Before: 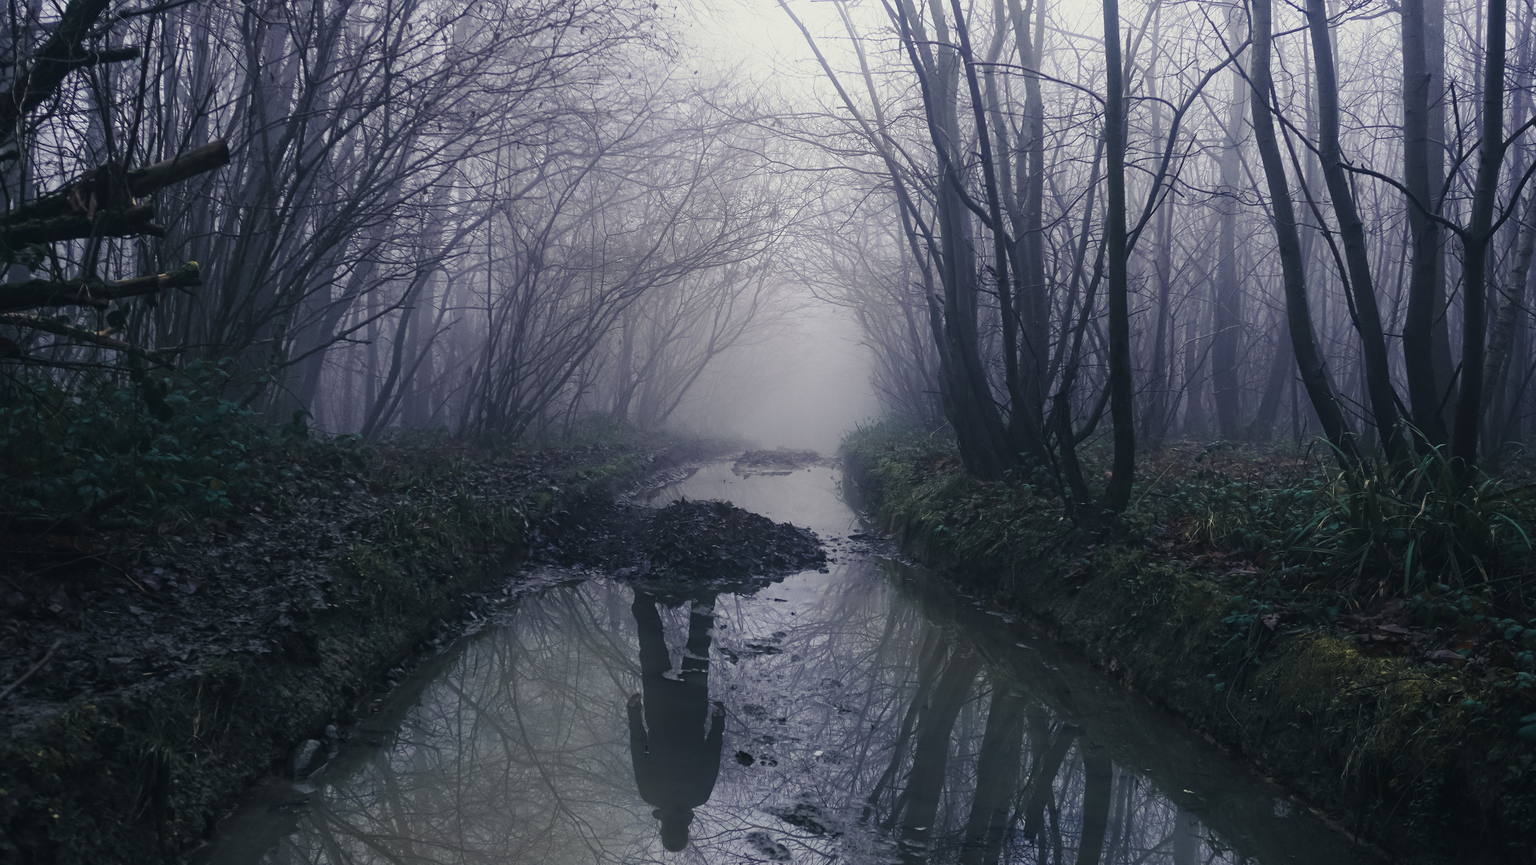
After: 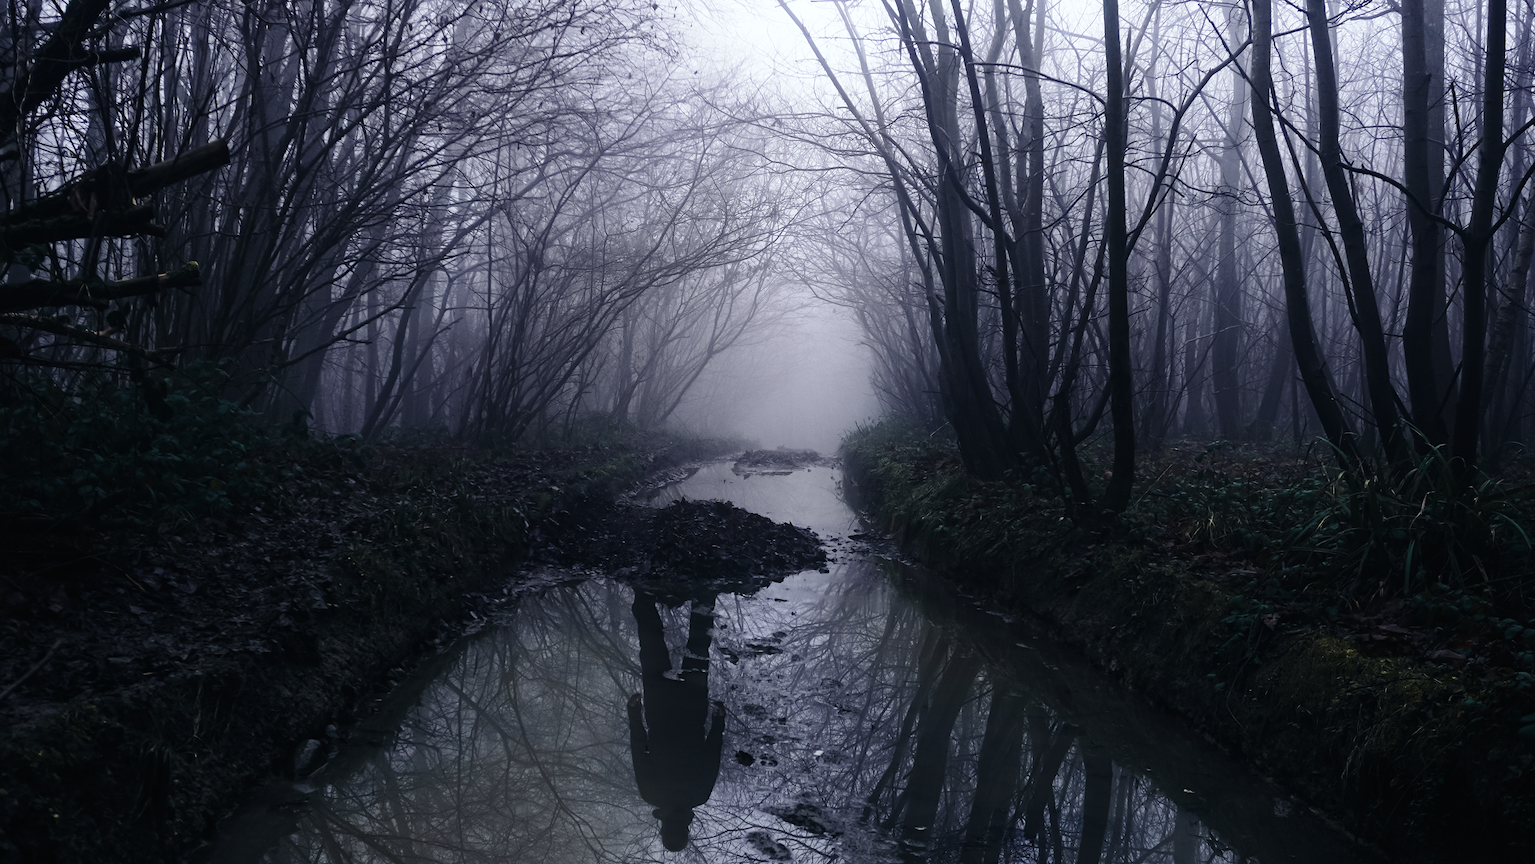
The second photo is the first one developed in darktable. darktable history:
white balance: red 0.984, blue 1.059
exposure: exposure -0.582 EV, compensate highlight preservation false
tone equalizer: -8 EV -1.08 EV, -7 EV -1.01 EV, -6 EV -0.867 EV, -5 EV -0.578 EV, -3 EV 0.578 EV, -2 EV 0.867 EV, -1 EV 1.01 EV, +0 EV 1.08 EV, edges refinement/feathering 500, mask exposure compensation -1.57 EV, preserve details no
